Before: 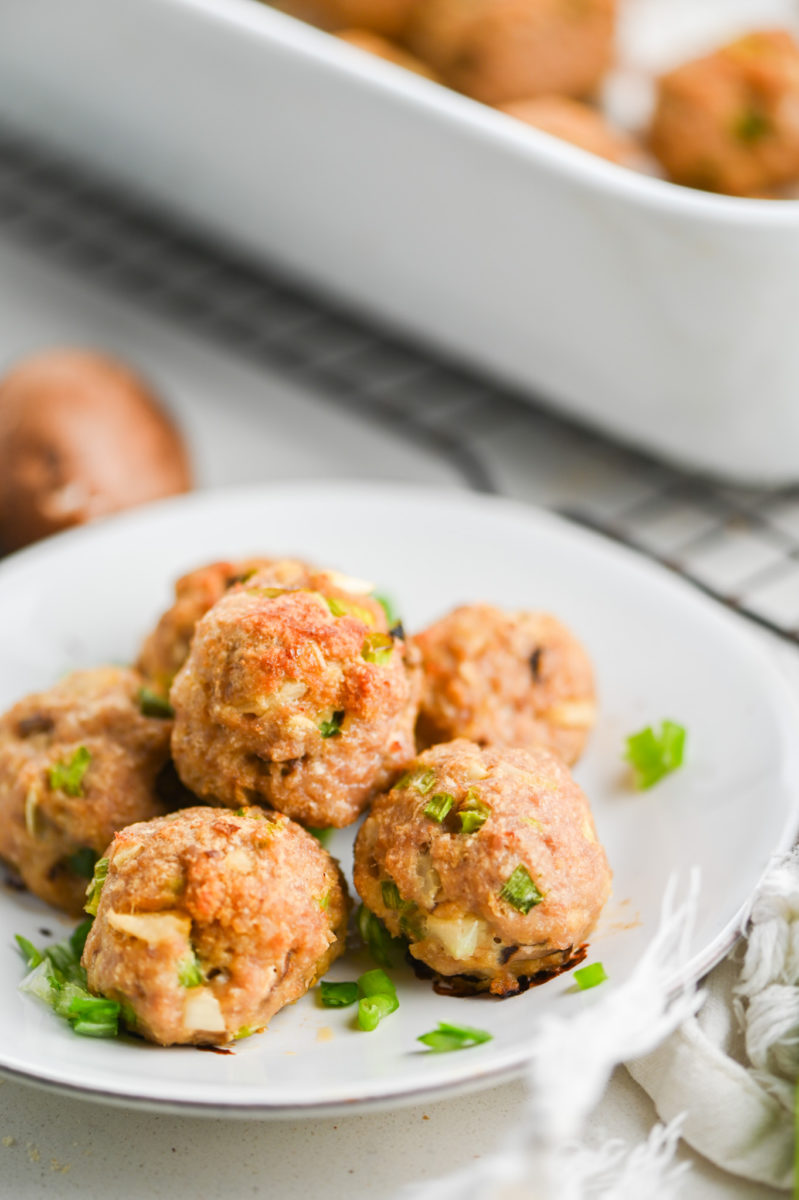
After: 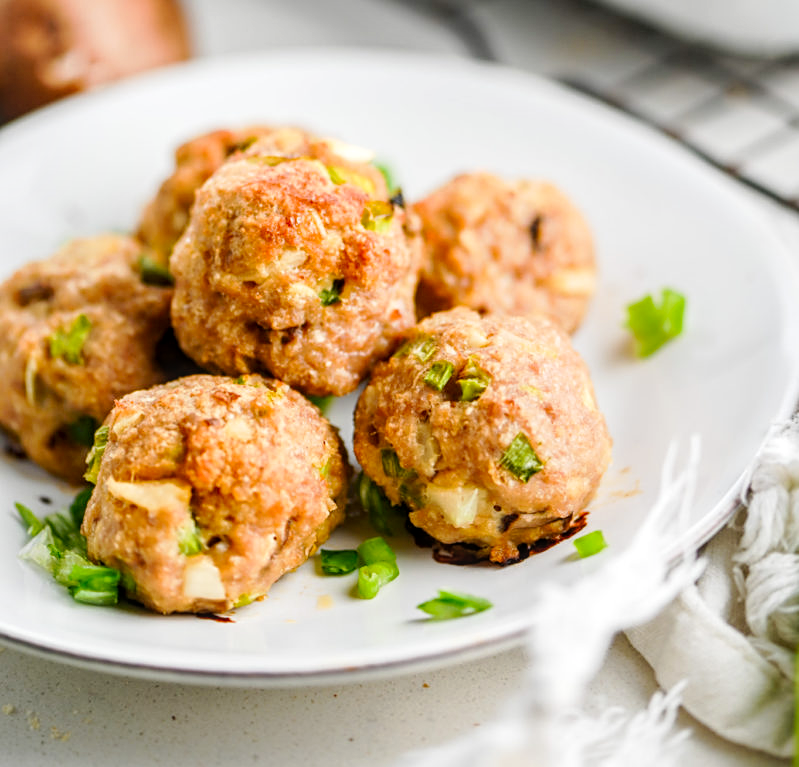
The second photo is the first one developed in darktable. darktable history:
tone curve: curves: ch0 [(0.003, 0) (0.066, 0.023) (0.149, 0.094) (0.264, 0.238) (0.395, 0.401) (0.517, 0.553) (0.716, 0.743) (0.813, 0.846) (1, 1)]; ch1 [(0, 0) (0.164, 0.115) (0.337, 0.332) (0.39, 0.398) (0.464, 0.461) (0.501, 0.5) (0.521, 0.529) (0.571, 0.588) (0.652, 0.681) (0.733, 0.749) (0.811, 0.796) (1, 1)]; ch2 [(0, 0) (0.337, 0.382) (0.464, 0.476) (0.501, 0.502) (0.527, 0.54) (0.556, 0.567) (0.6, 0.59) (0.687, 0.675) (1, 1)], preserve colors none
local contrast: on, module defaults
sharpen: amount 0.208
crop and rotate: top 36.034%
